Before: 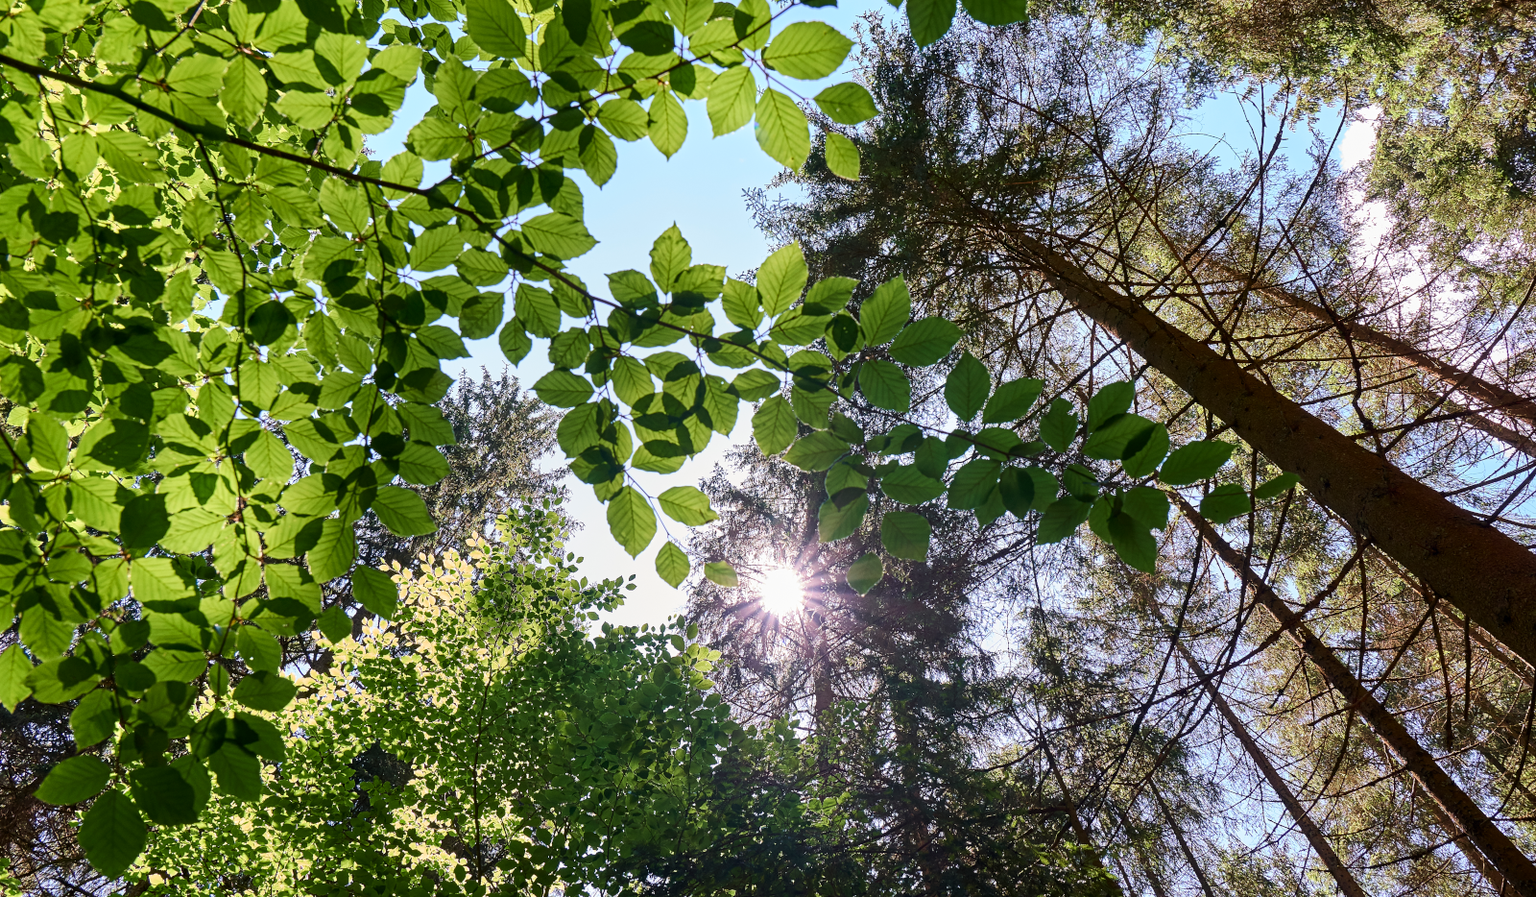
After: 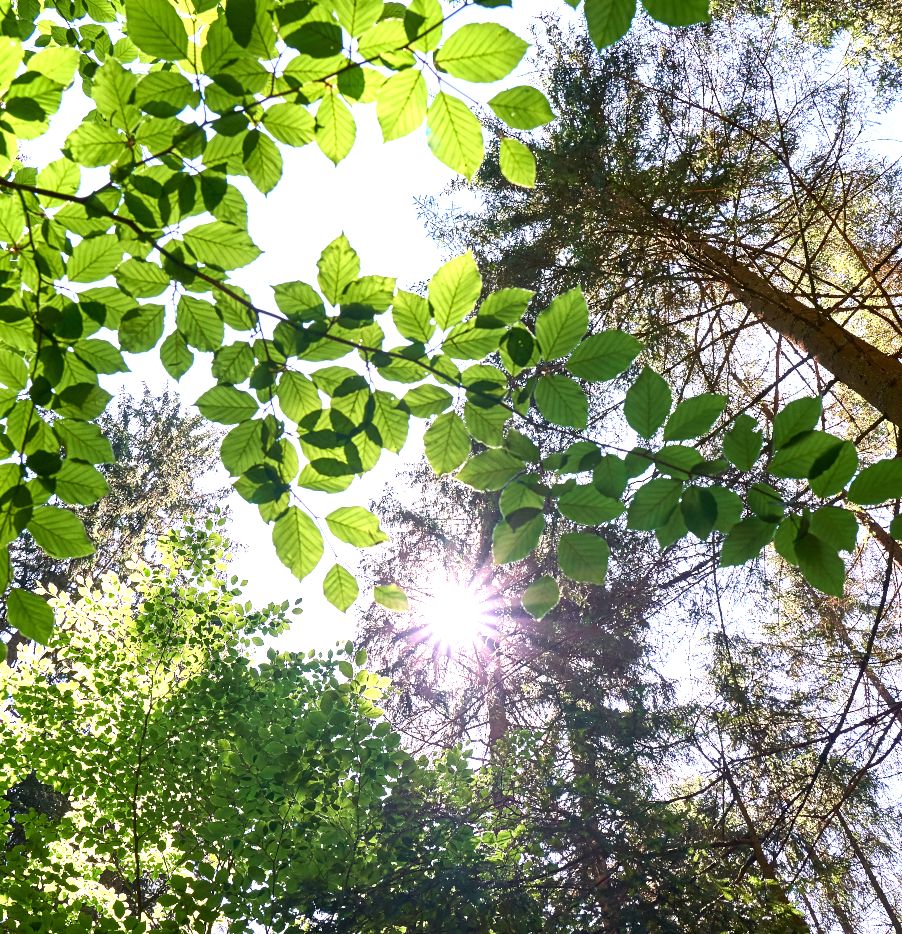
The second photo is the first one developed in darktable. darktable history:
exposure: black level correction 0, exposure 1.1 EV, compensate exposure bias true, compensate highlight preservation false
crop and rotate: left 22.511%, right 21.081%
